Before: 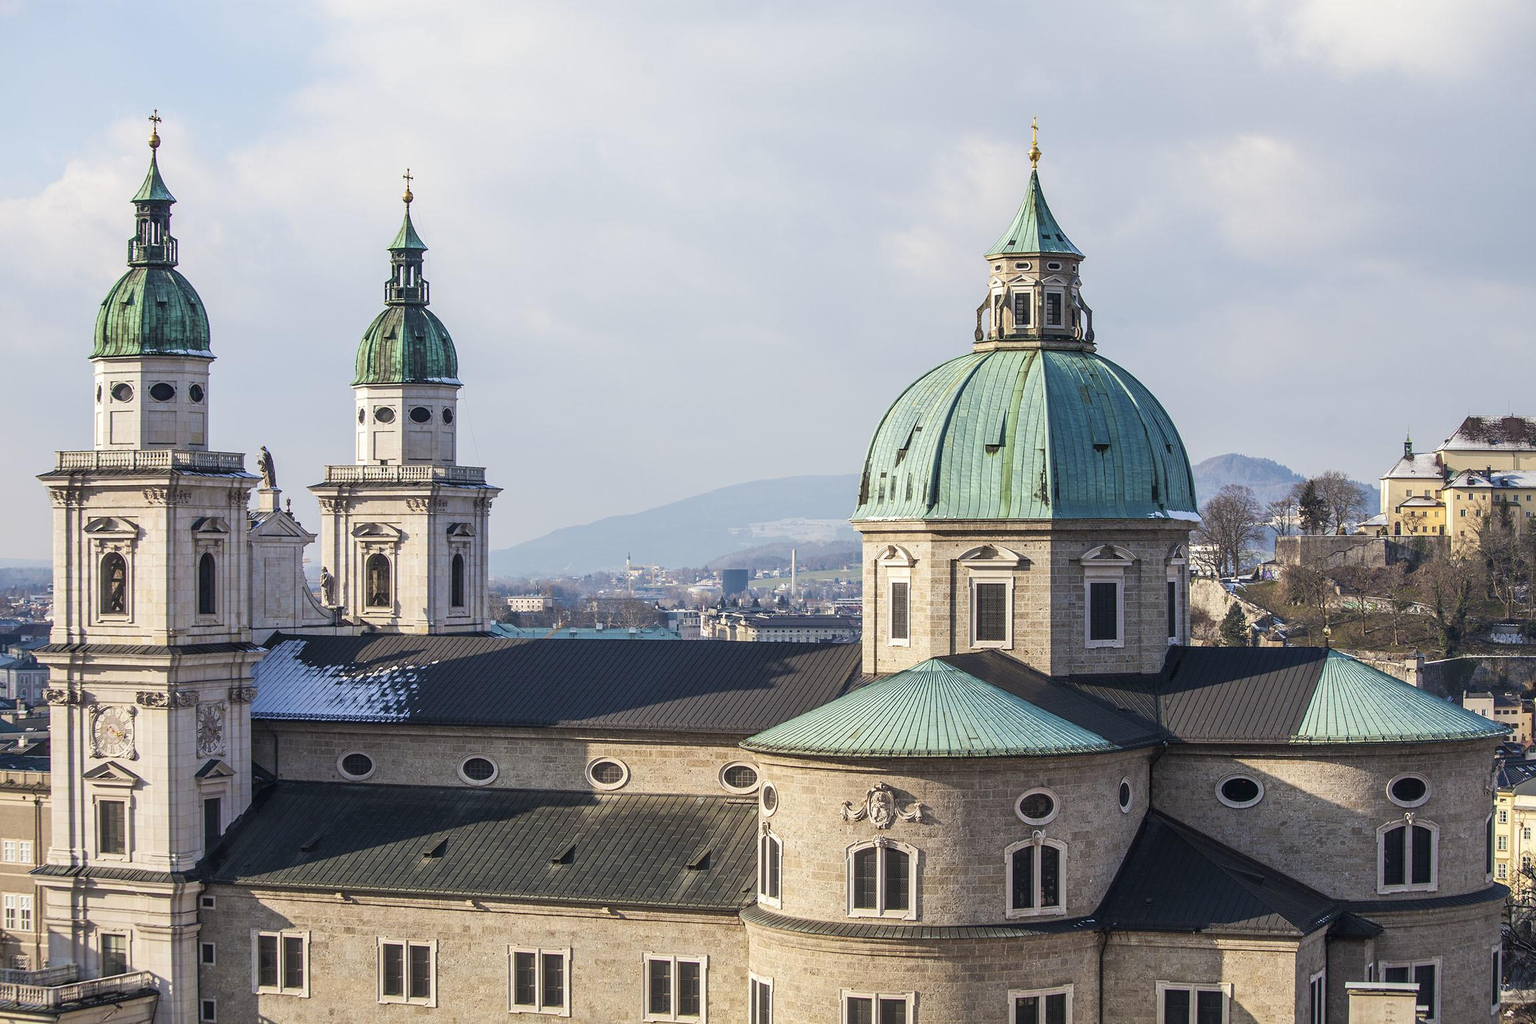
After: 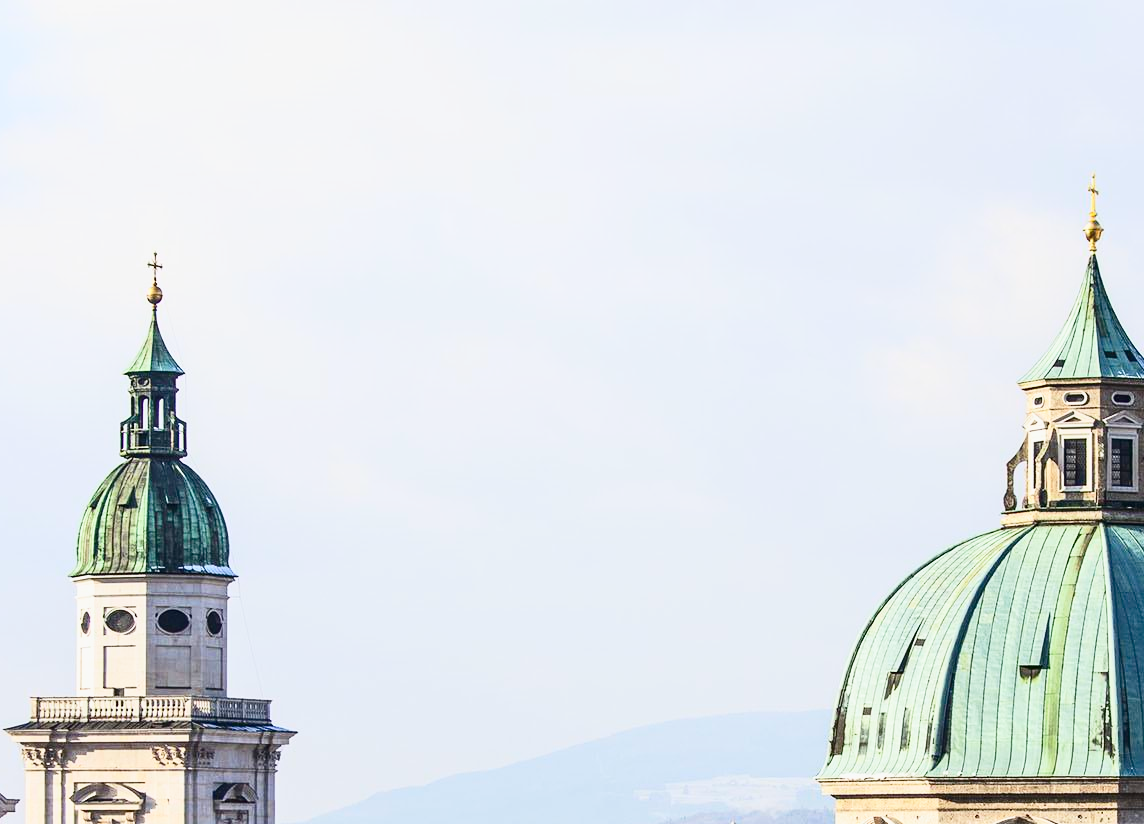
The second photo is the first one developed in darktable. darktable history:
base curve: curves: ch0 [(0, 0) (0.088, 0.125) (0.176, 0.251) (0.354, 0.501) (0.613, 0.749) (1, 0.877)], preserve colors none
contrast brightness saturation: contrast 0.396, brightness 0.049, saturation 0.255
crop: left 19.841%, right 30.399%, bottom 46.189%
tone equalizer: -8 EV 0.289 EV, -7 EV 0.447 EV, -6 EV 0.387 EV, -5 EV 0.247 EV, -3 EV -0.249 EV, -2 EV -0.402 EV, -1 EV -0.397 EV, +0 EV -0.272 EV, edges refinement/feathering 500, mask exposure compensation -1.57 EV, preserve details no
